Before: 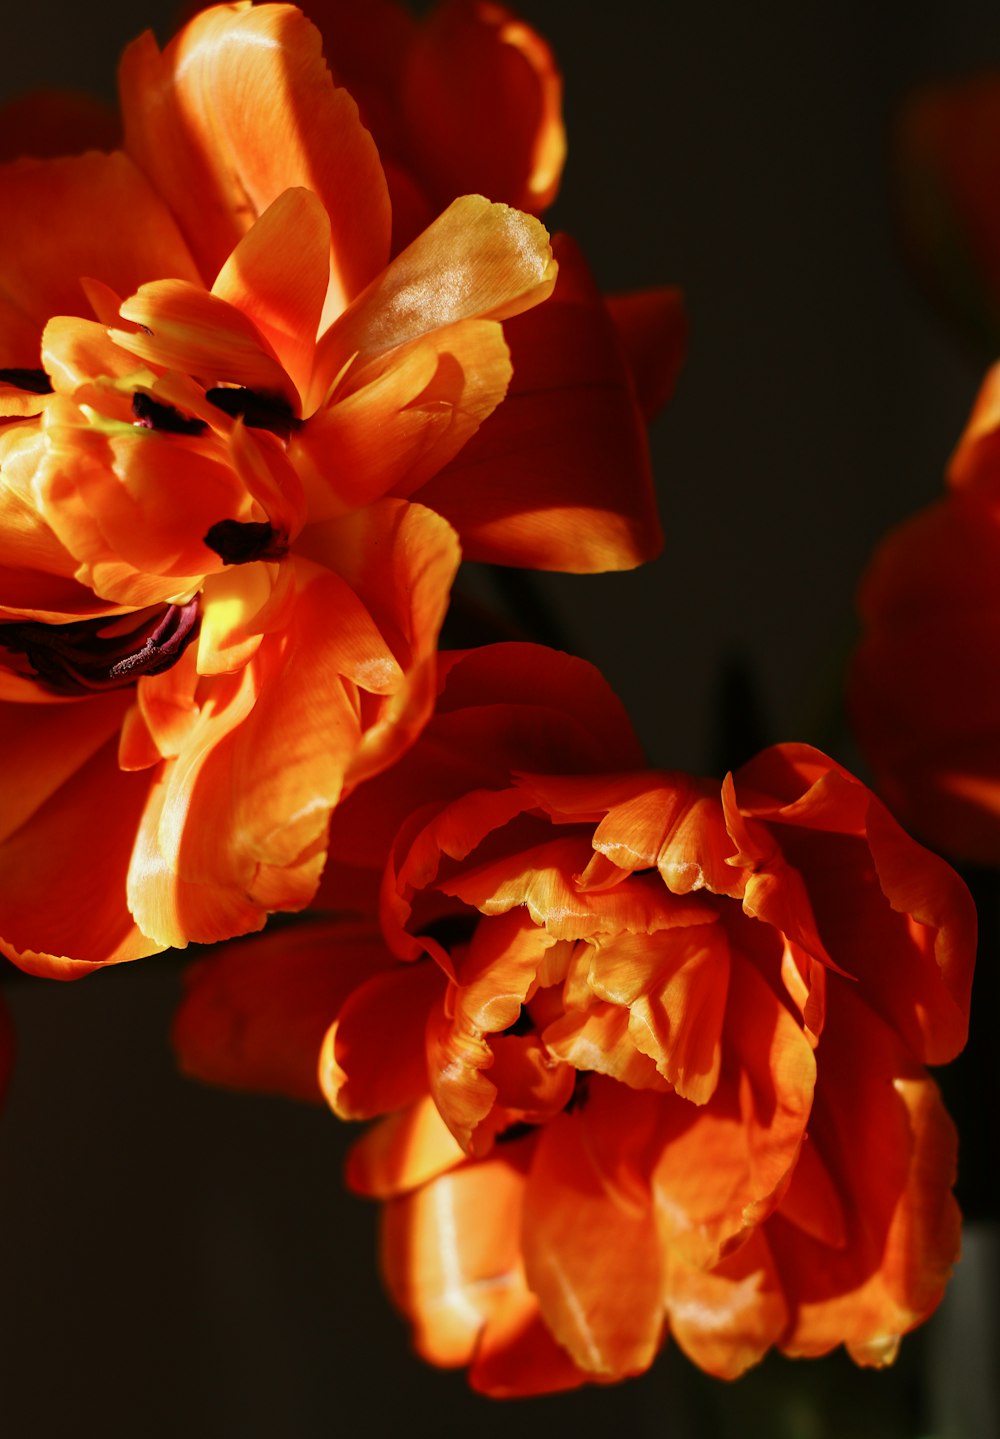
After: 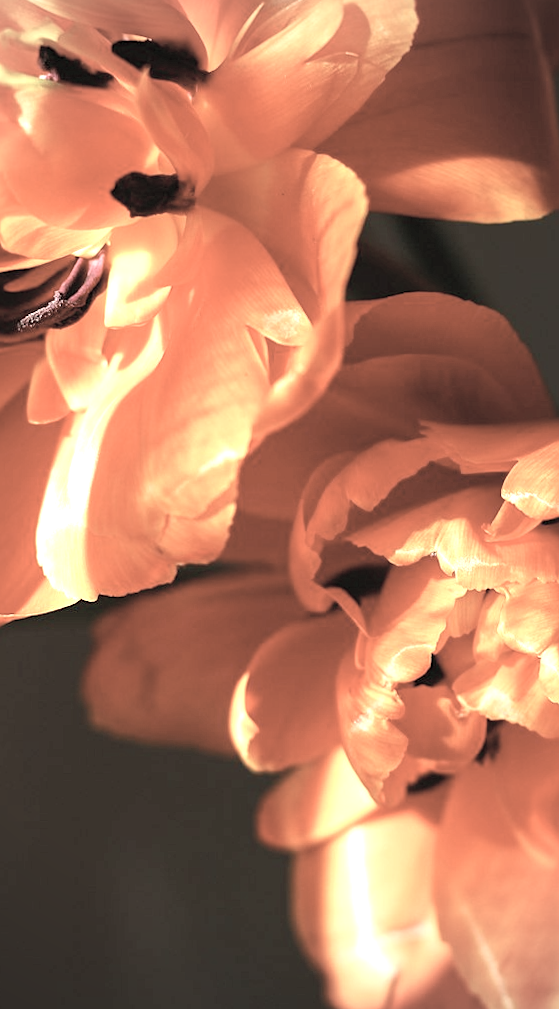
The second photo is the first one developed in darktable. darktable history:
sharpen: radius 1.272, amount 0.305, threshold 0
vignetting: fall-off radius 63.6%
rotate and perspective: rotation -0.45°, automatic cropping original format, crop left 0.008, crop right 0.992, crop top 0.012, crop bottom 0.988
exposure: black level correction 0, exposure 1.2 EV, compensate exposure bias true, compensate highlight preservation false
crop: left 8.966%, top 23.852%, right 34.699%, bottom 4.703%
contrast brightness saturation: brightness 0.18, saturation -0.5
